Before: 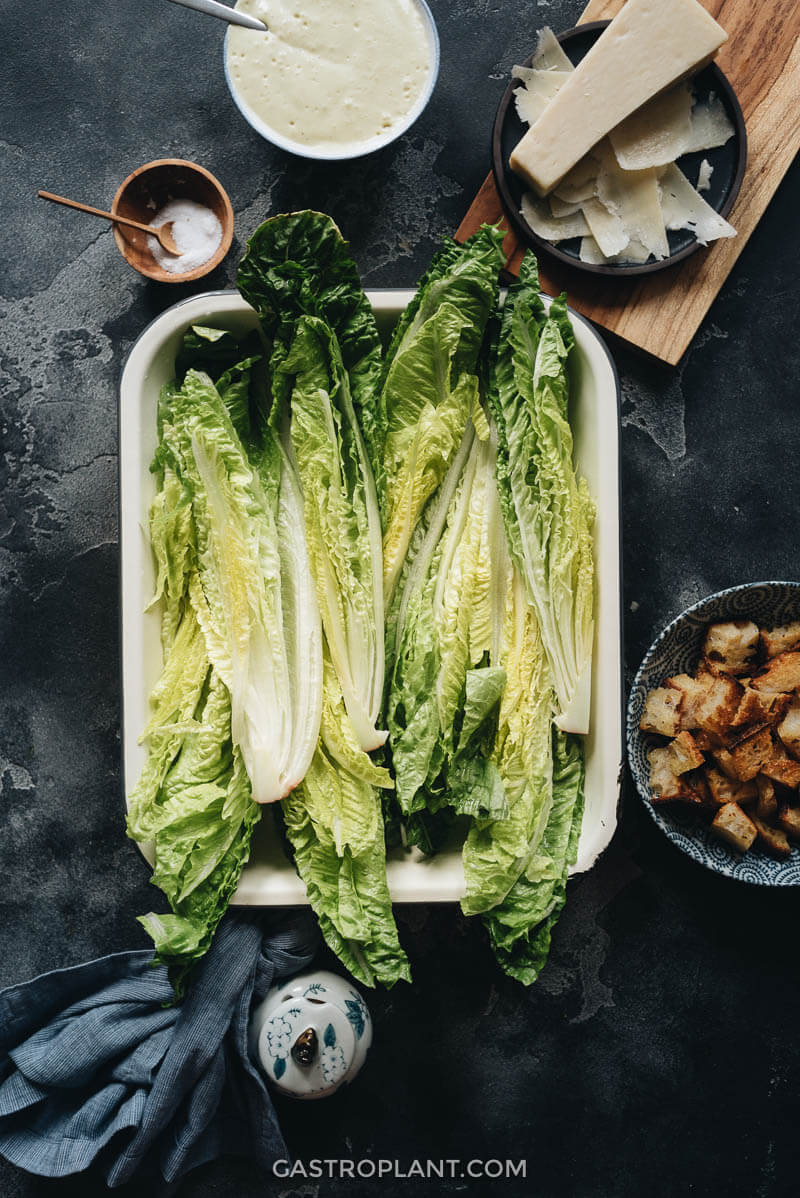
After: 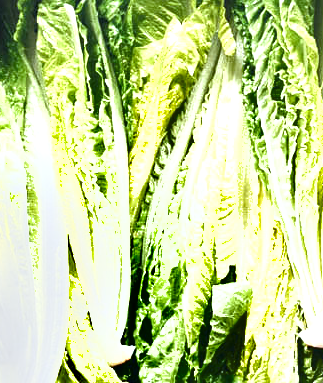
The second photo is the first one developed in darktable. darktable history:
exposure: black level correction 0, exposure 1.45 EV, compensate exposure bias true, compensate highlight preservation false
shadows and highlights: soften with gaussian
white balance: red 0.926, green 1.003, blue 1.133
crop: left 31.751%, top 32.172%, right 27.8%, bottom 35.83%
